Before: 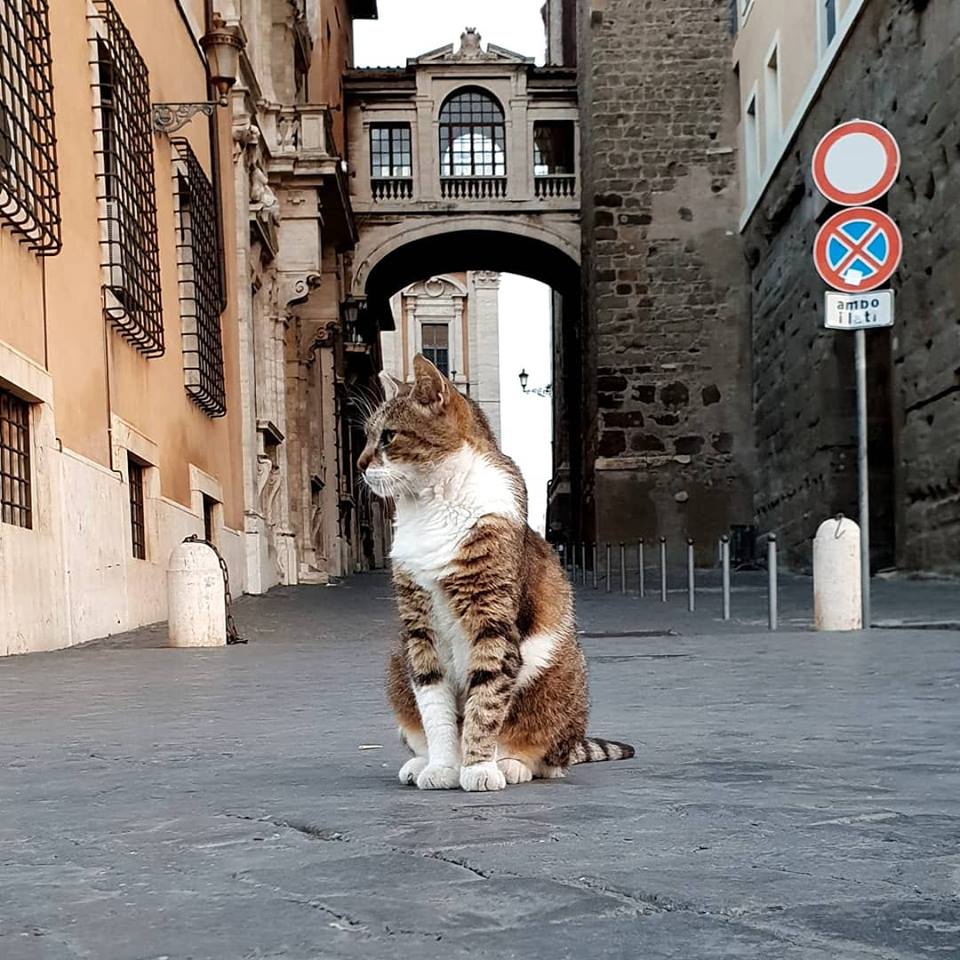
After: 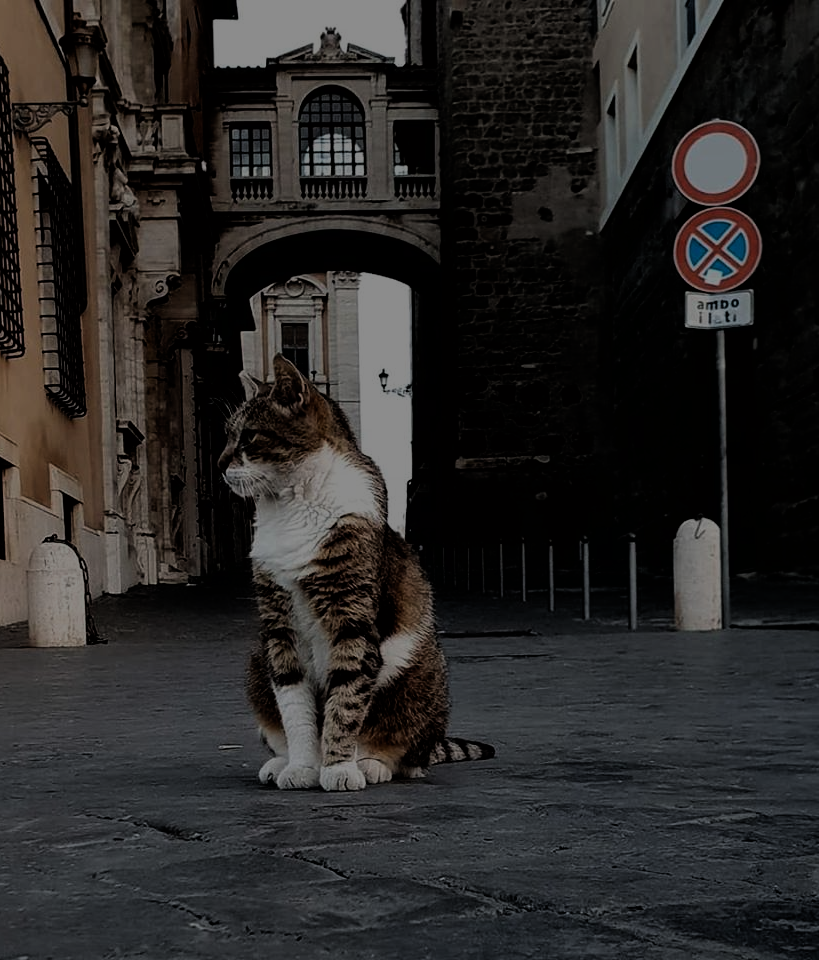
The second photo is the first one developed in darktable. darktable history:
exposure: exposure -2.002 EV, compensate highlight preservation false
crop and rotate: left 14.584%
filmic rgb: black relative exposure -5 EV, hardness 2.88, contrast 1.3, highlights saturation mix -30%
